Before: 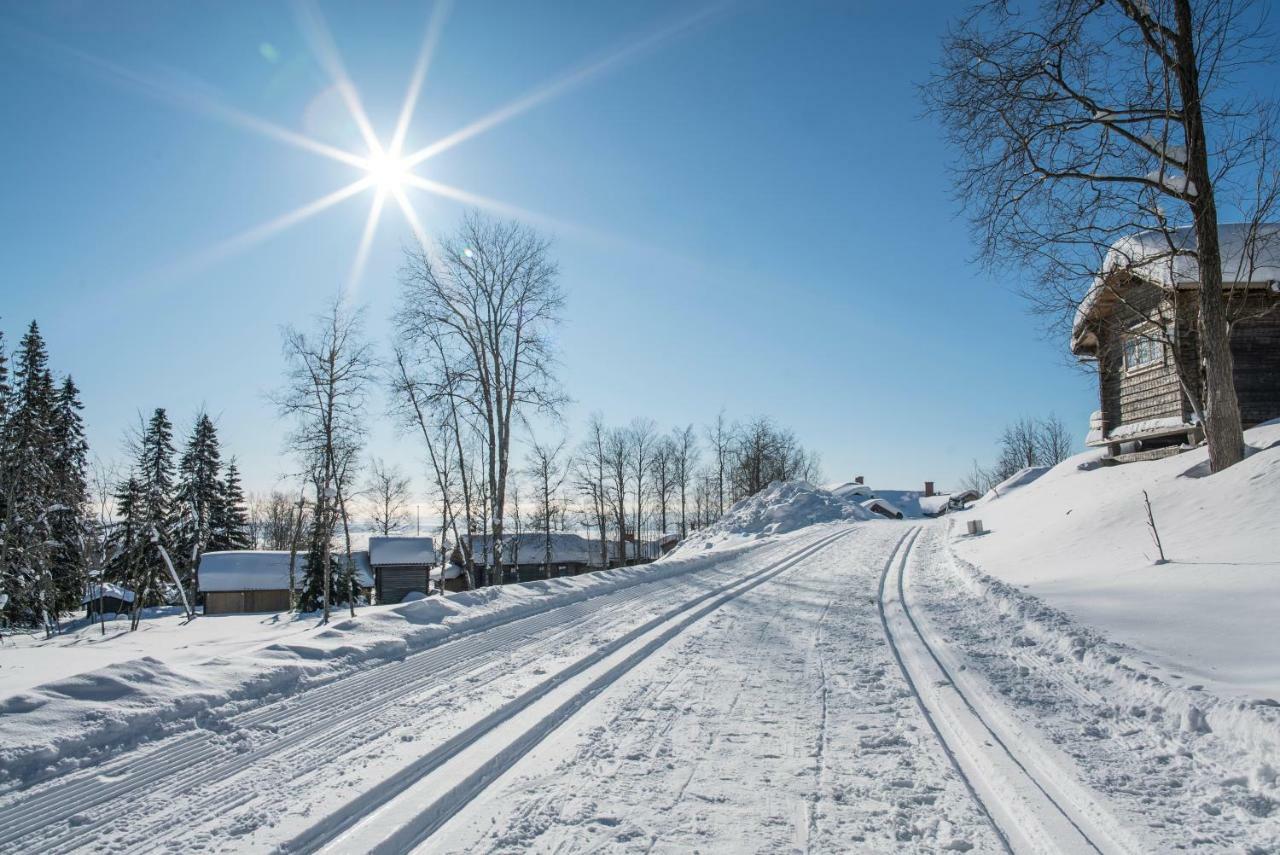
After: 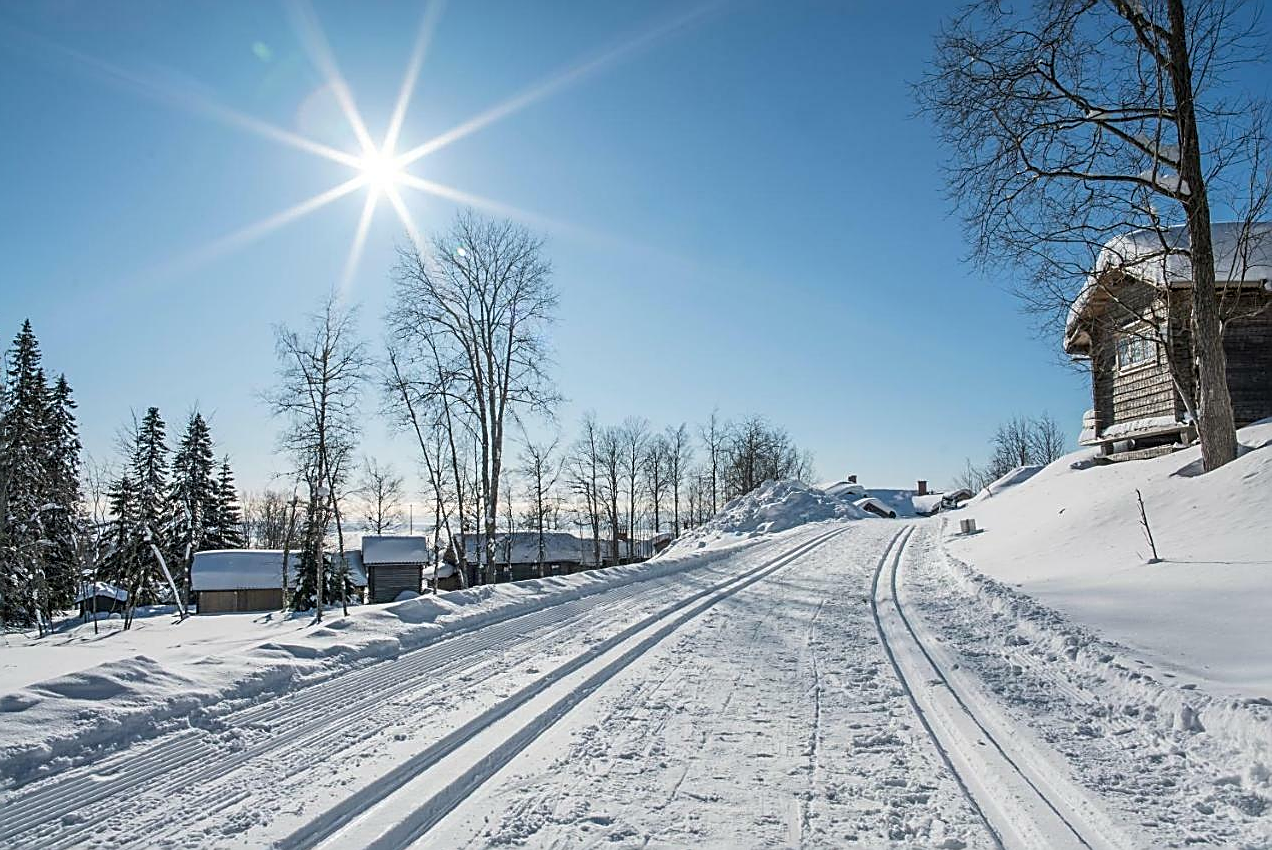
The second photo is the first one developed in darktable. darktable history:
sharpen: amount 0.901
crop and rotate: left 0.614%, top 0.179%, bottom 0.309%
